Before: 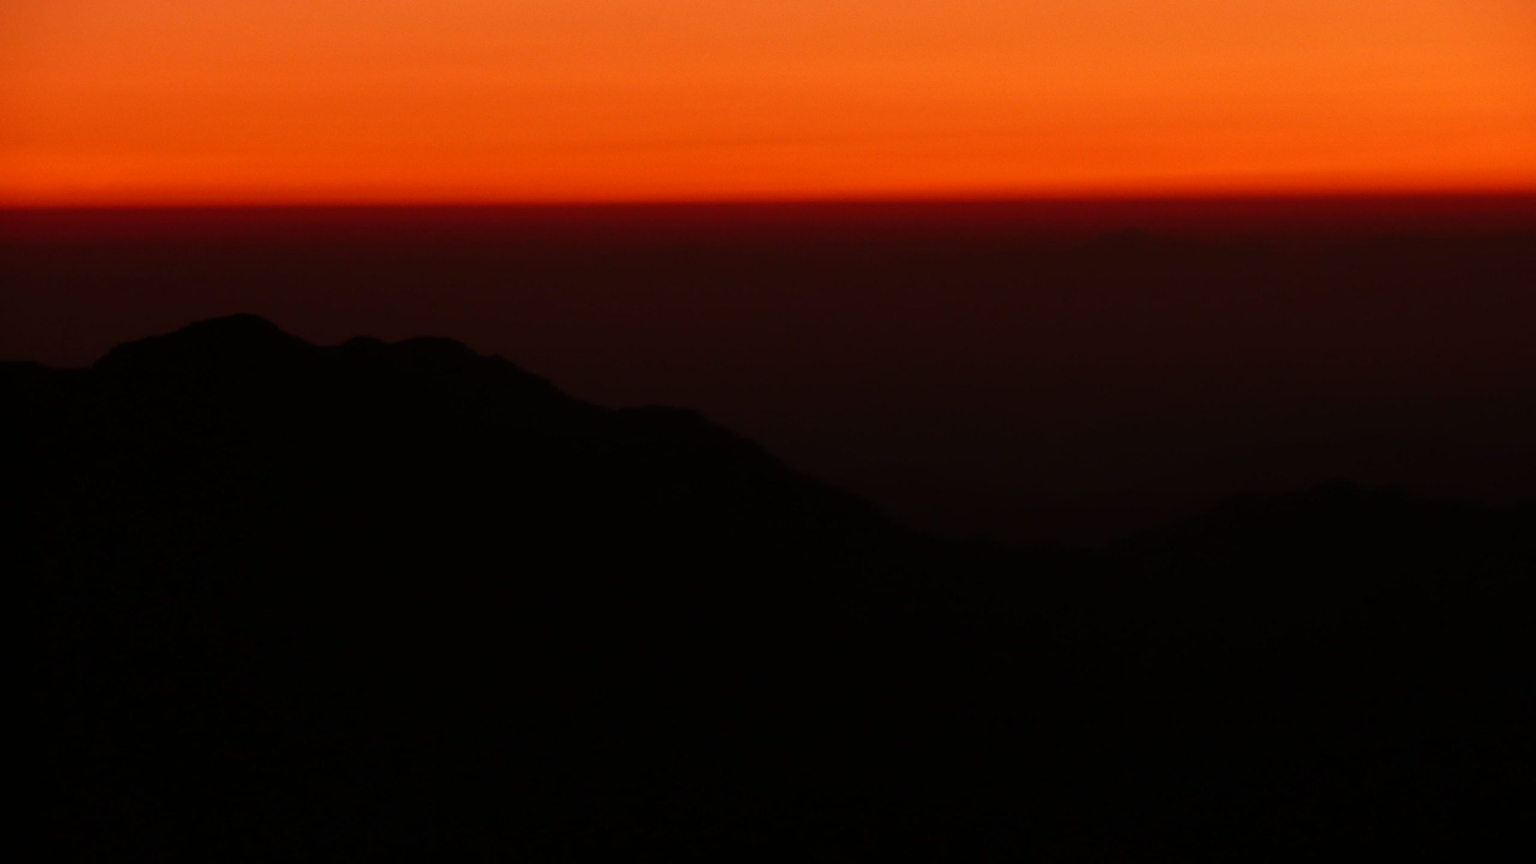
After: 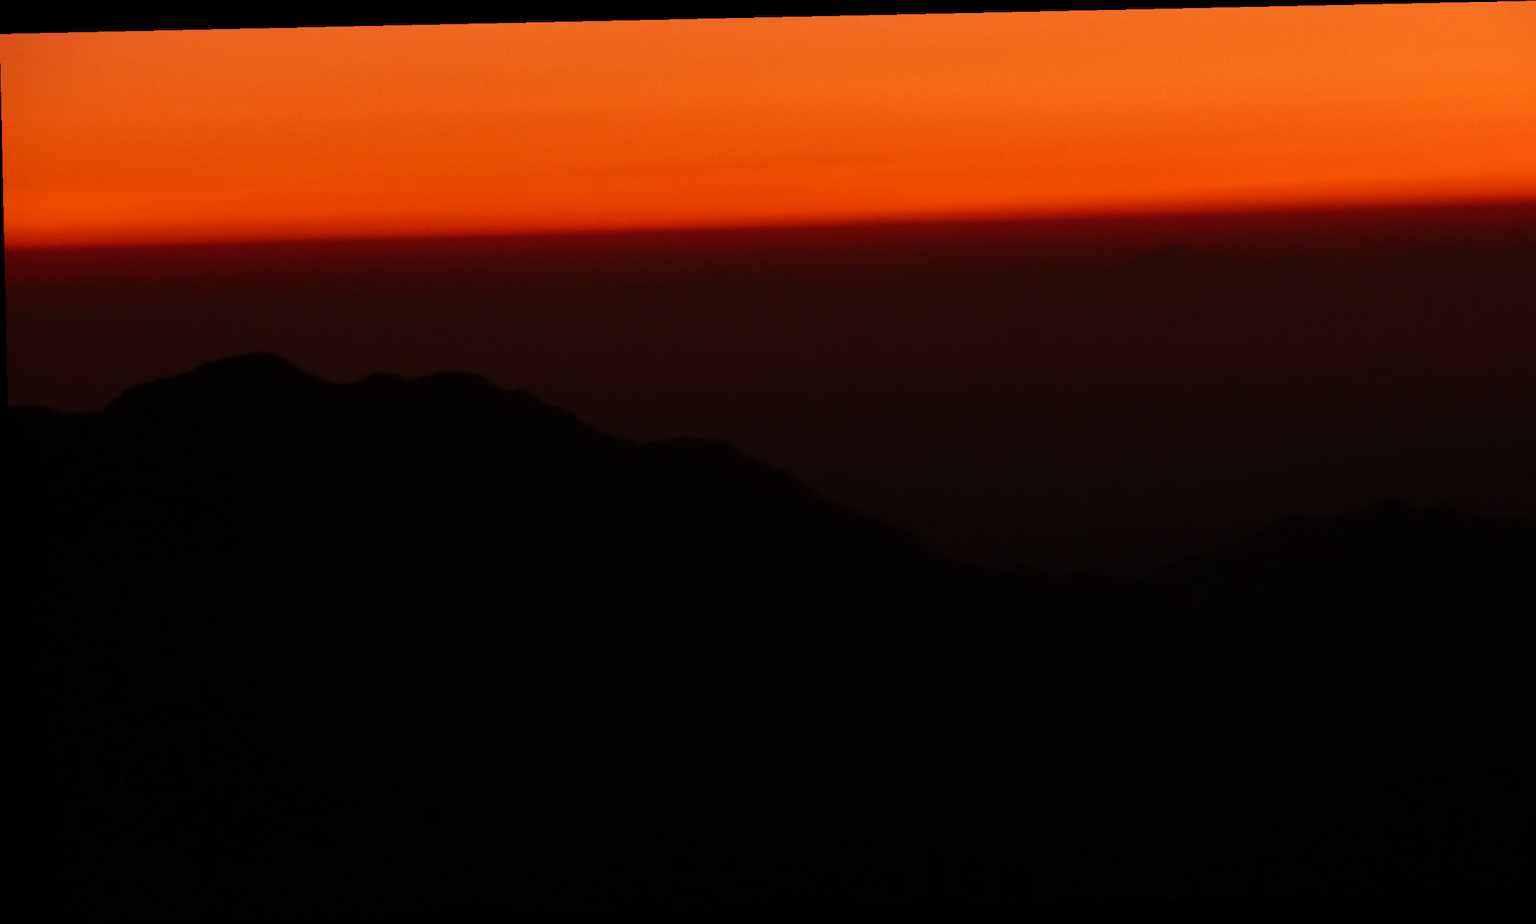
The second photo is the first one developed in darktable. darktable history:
white balance: emerald 1
crop: right 4.126%, bottom 0.031%
rotate and perspective: rotation -1.24°, automatic cropping off
